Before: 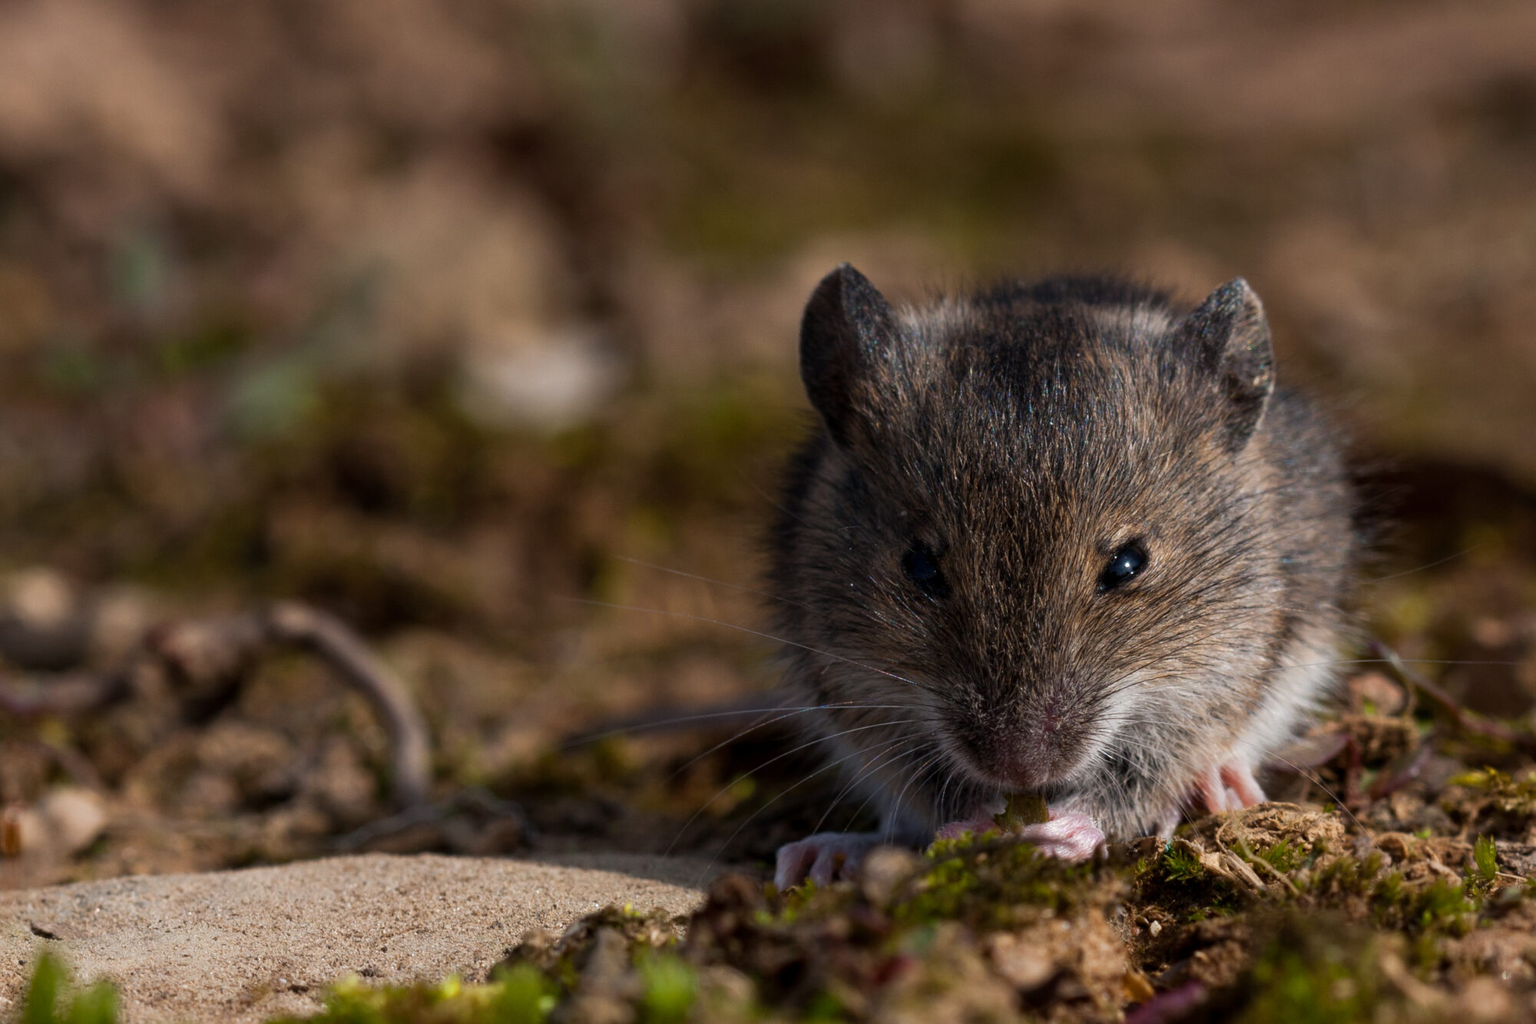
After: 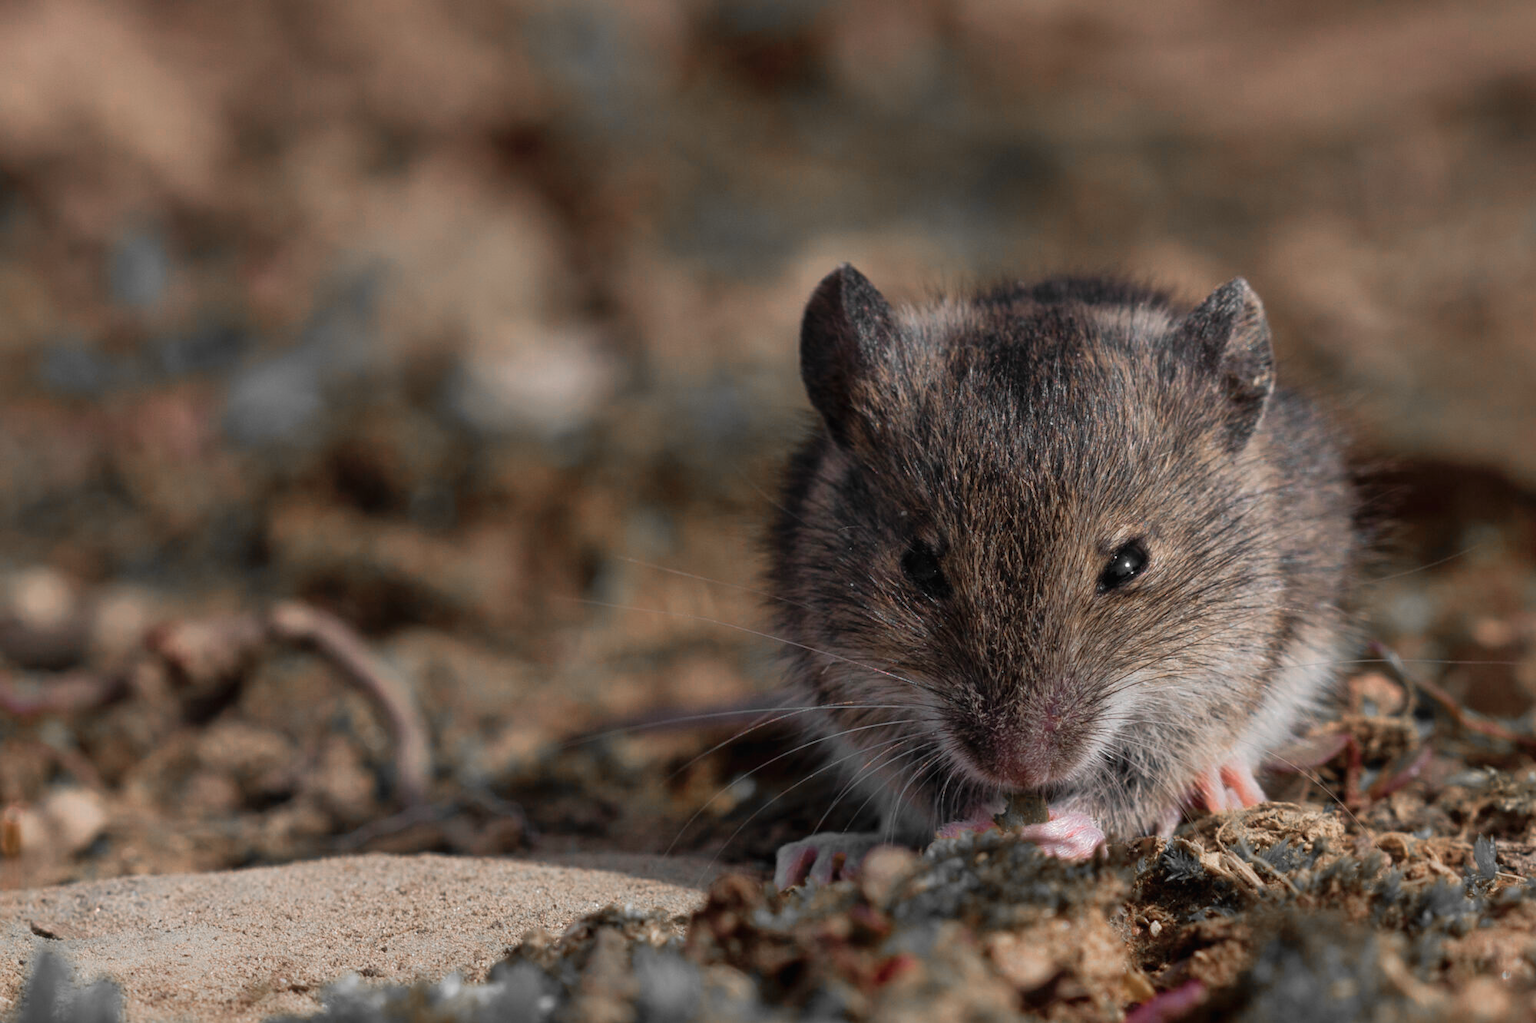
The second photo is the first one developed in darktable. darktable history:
color zones: curves: ch0 [(0, 0.65) (0.096, 0.644) (0.221, 0.539) (0.429, 0.5) (0.571, 0.5) (0.714, 0.5) (0.857, 0.5) (1, 0.65)]; ch1 [(0, 0.5) (0.143, 0.5) (0.257, -0.002) (0.429, 0.04) (0.571, -0.001) (0.714, -0.015) (0.857, 0.024) (1, 0.5)]
local contrast: mode bilateral grid, contrast 100, coarseness 100, detail 91%, midtone range 0.2
shadows and highlights: on, module defaults
